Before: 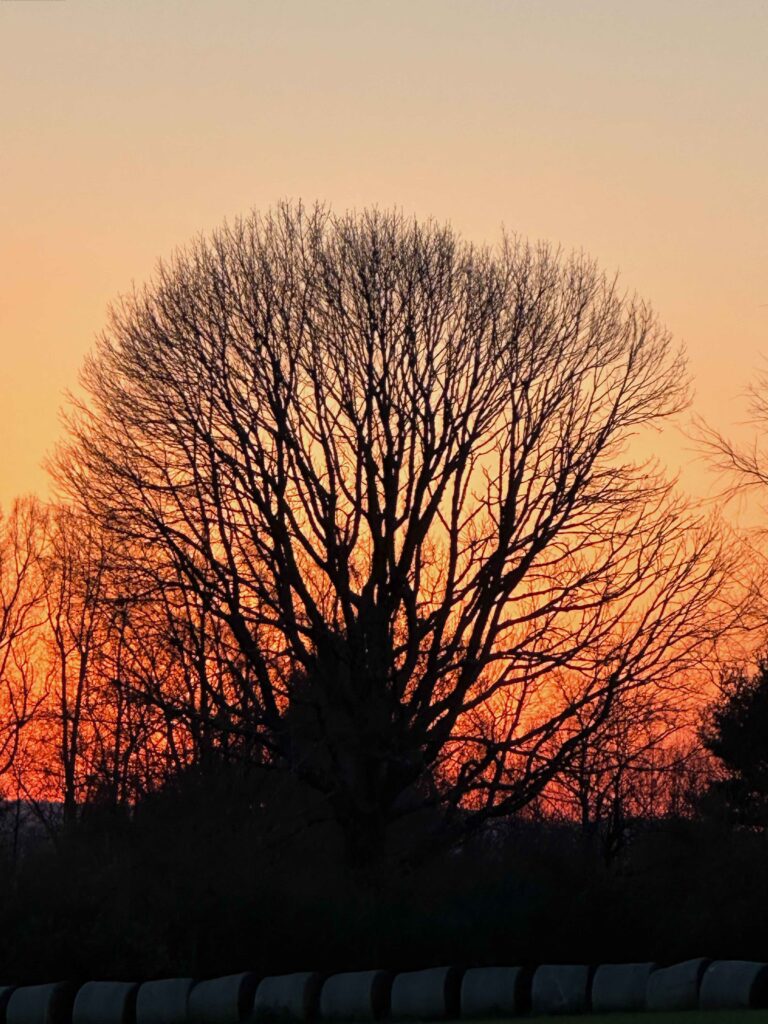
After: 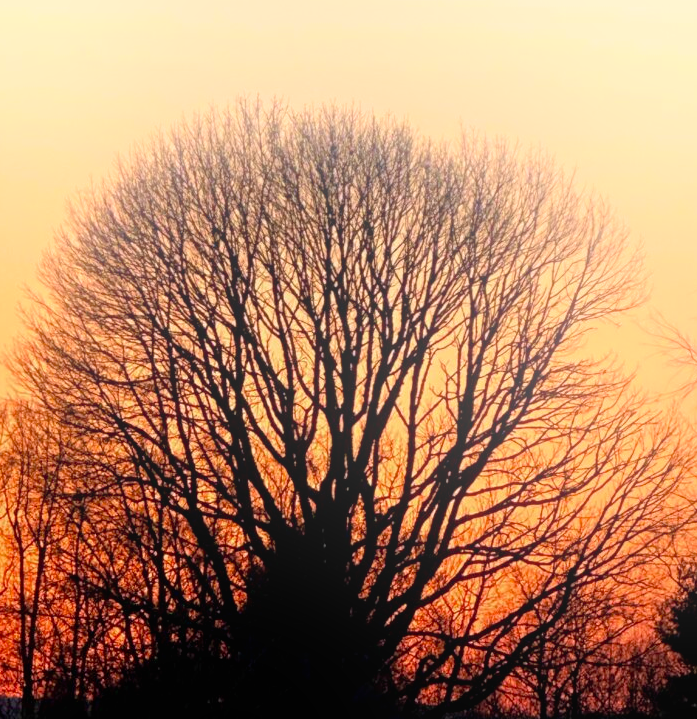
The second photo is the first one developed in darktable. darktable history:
bloom: on, module defaults
velvia: on, module defaults
crop: left 5.596%, top 10.314%, right 3.534%, bottom 19.395%
